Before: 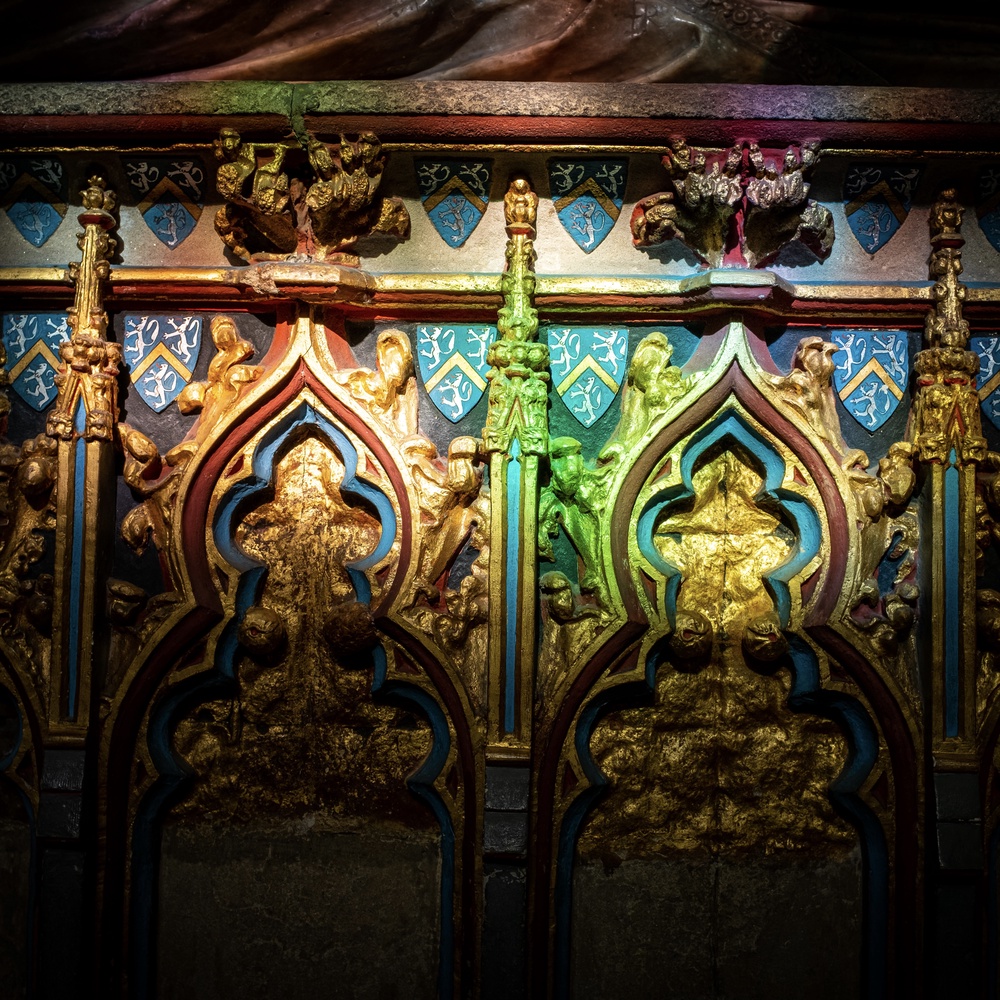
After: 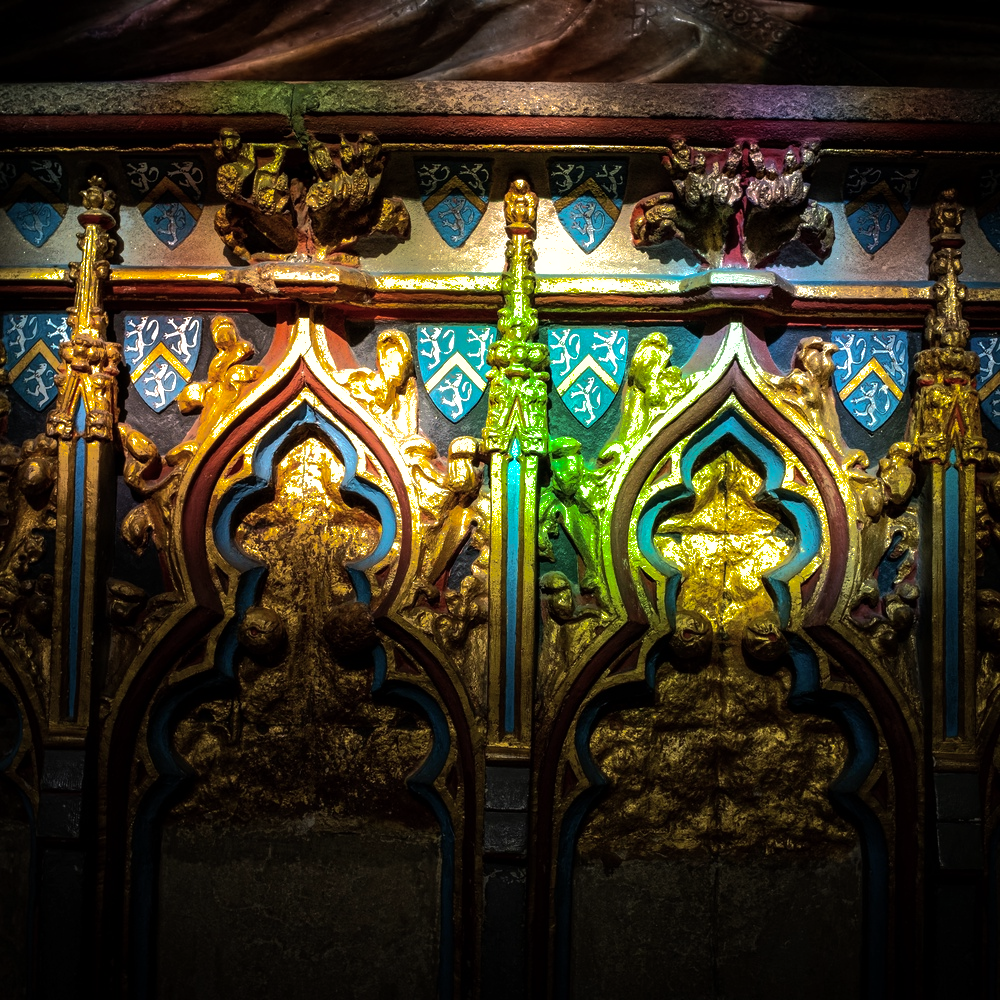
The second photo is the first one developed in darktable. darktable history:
shadows and highlights: shadows 25, highlights -70
color balance rgb: perceptual brilliance grading › highlights 14.29%, perceptual brilliance grading › mid-tones -5.92%, perceptual brilliance grading › shadows -26.83%, global vibrance 31.18%
